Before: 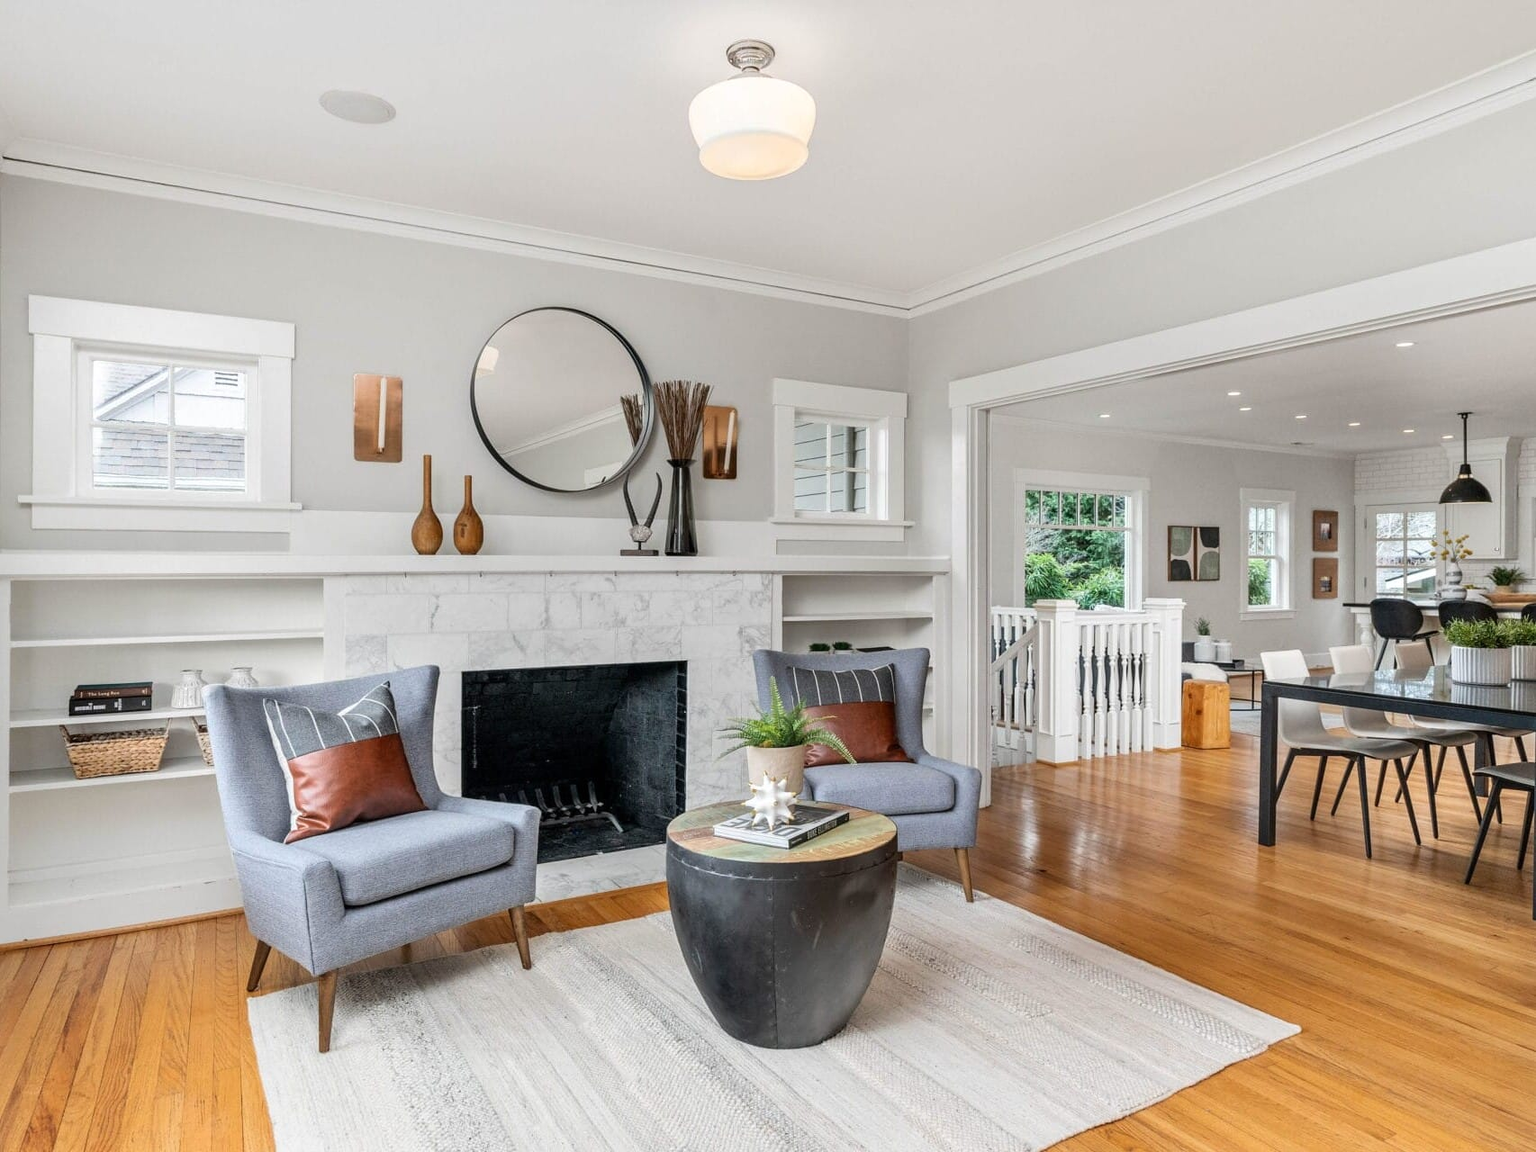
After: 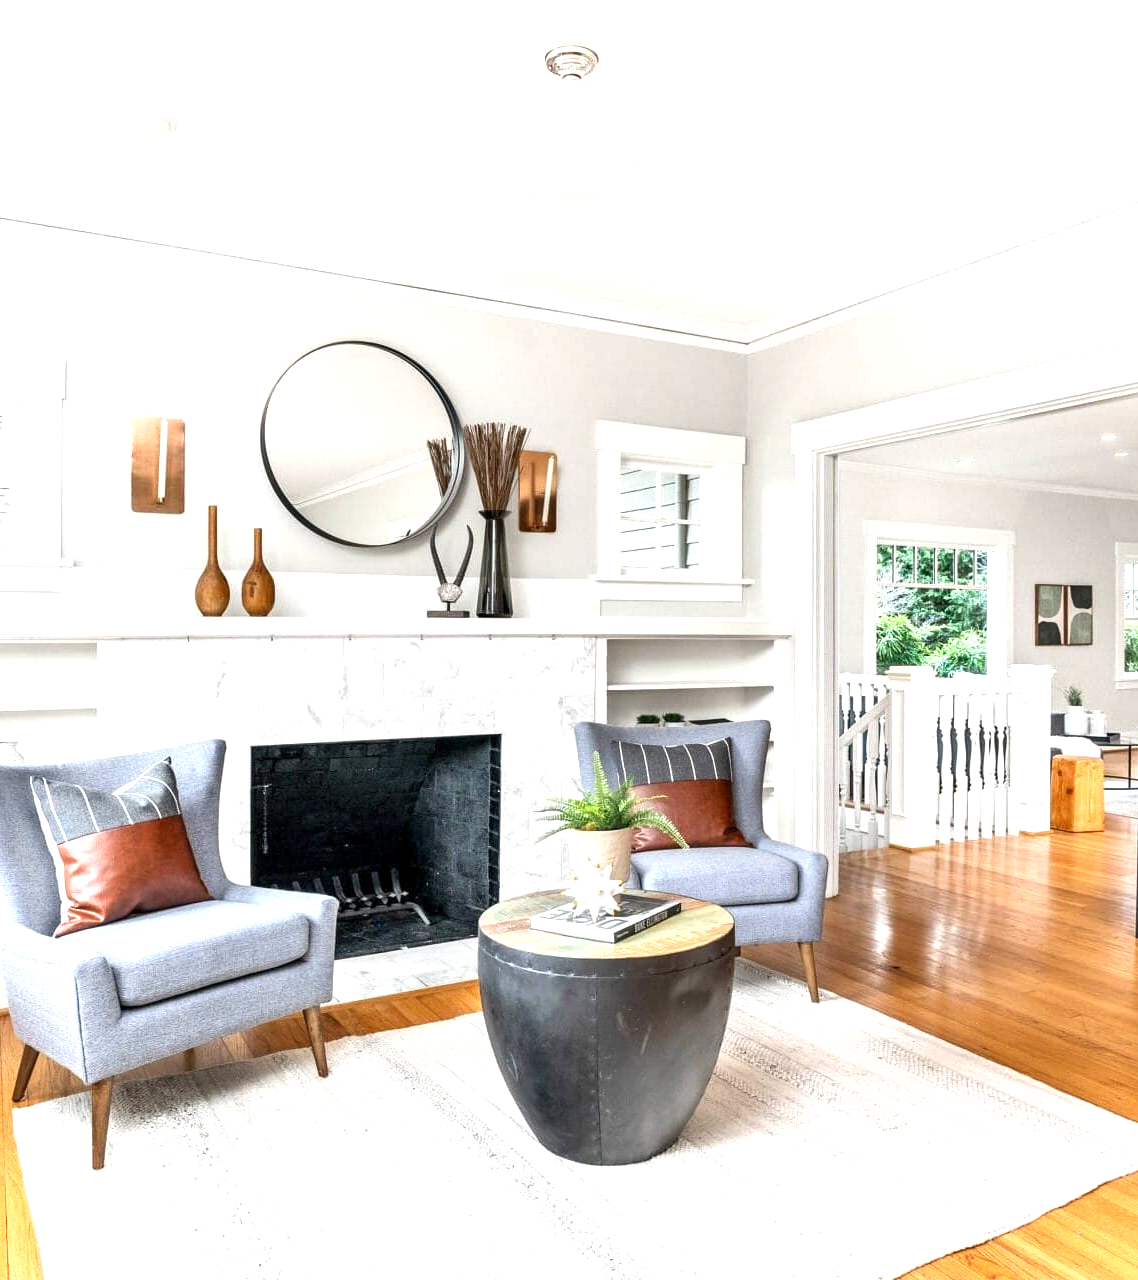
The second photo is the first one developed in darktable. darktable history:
shadows and highlights: shadows 20.12, highlights -20.45, soften with gaussian
crop: left 15.412%, right 17.84%
exposure: black level correction 0.001, exposure 1.037 EV, compensate exposure bias true, compensate highlight preservation false
